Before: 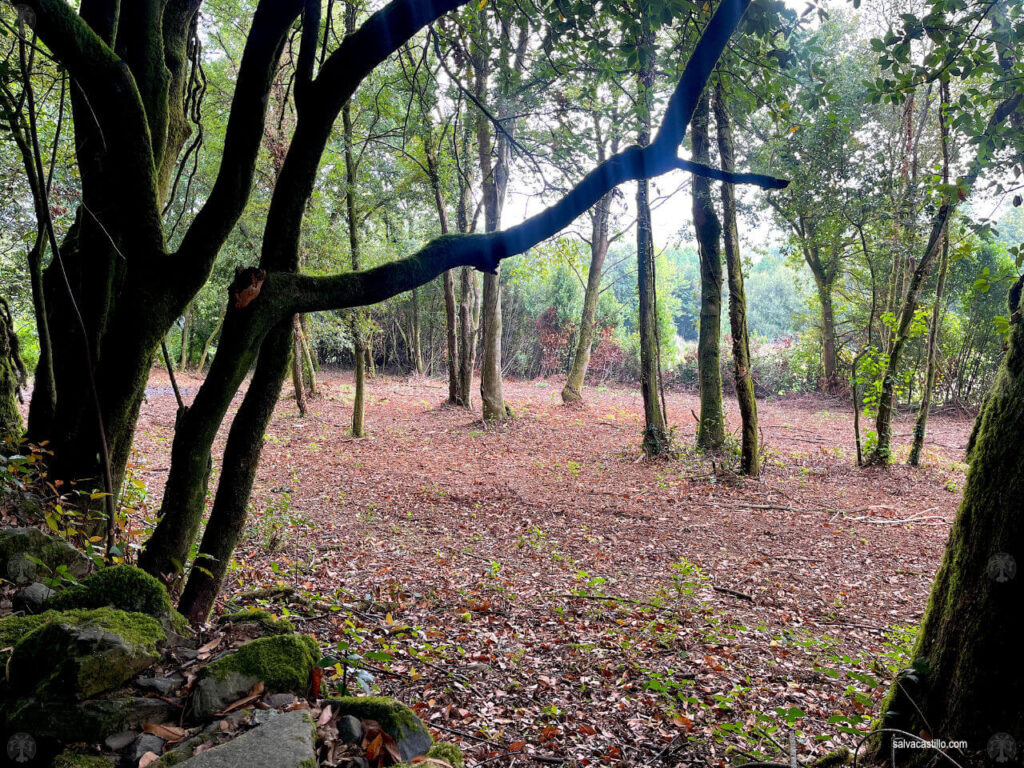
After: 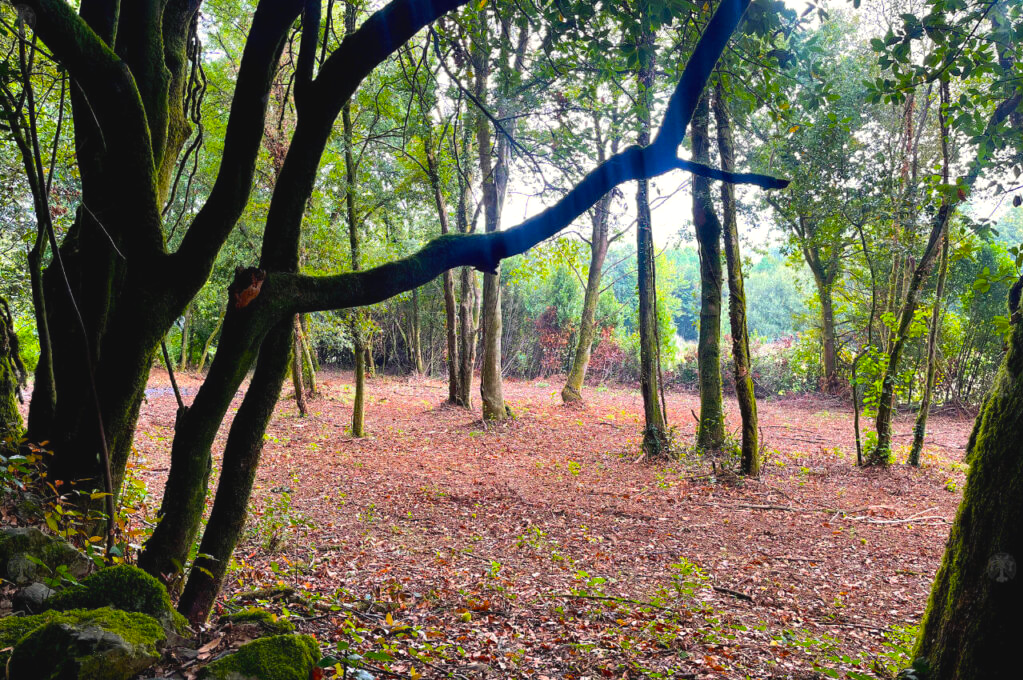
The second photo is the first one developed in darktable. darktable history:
base curve: curves: ch0 [(0, 0) (0.989, 0.992)]
color balance rgb: shadows lift › luminance -9.622%, highlights gain › luminance 6.291%, highlights gain › chroma 1.228%, highlights gain › hue 87.73°, global offset › luminance 0.492%, global offset › hue 172.45°, perceptual saturation grading › global saturation 35.823%, global vibrance 20%
crop and rotate: top 0%, bottom 11.358%
